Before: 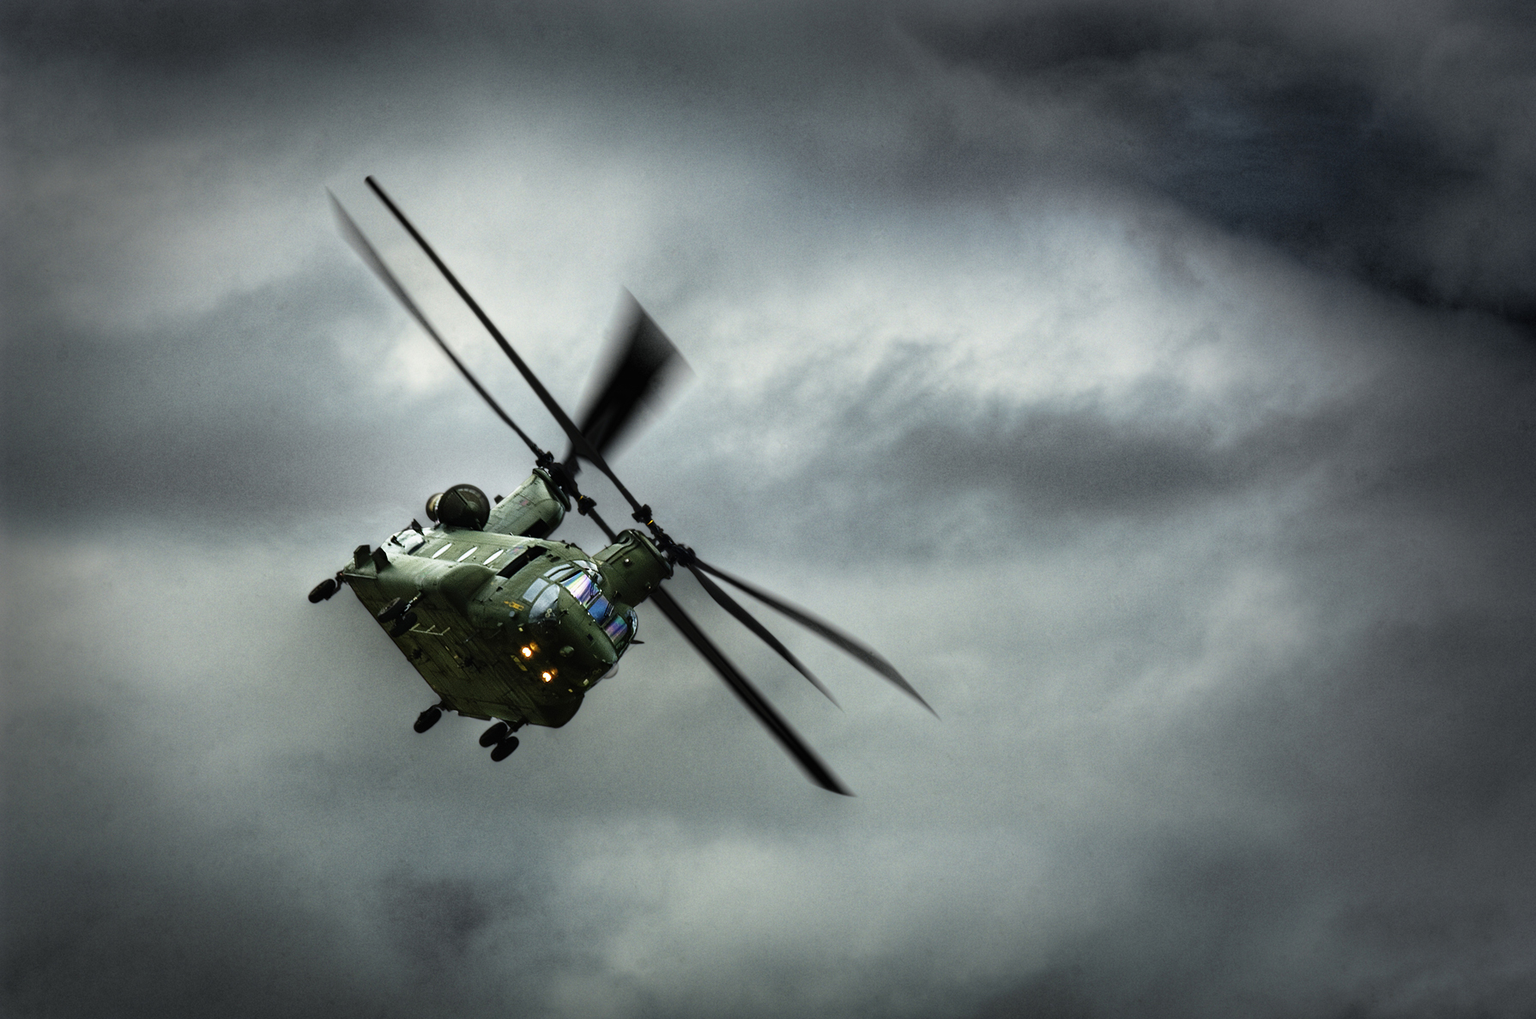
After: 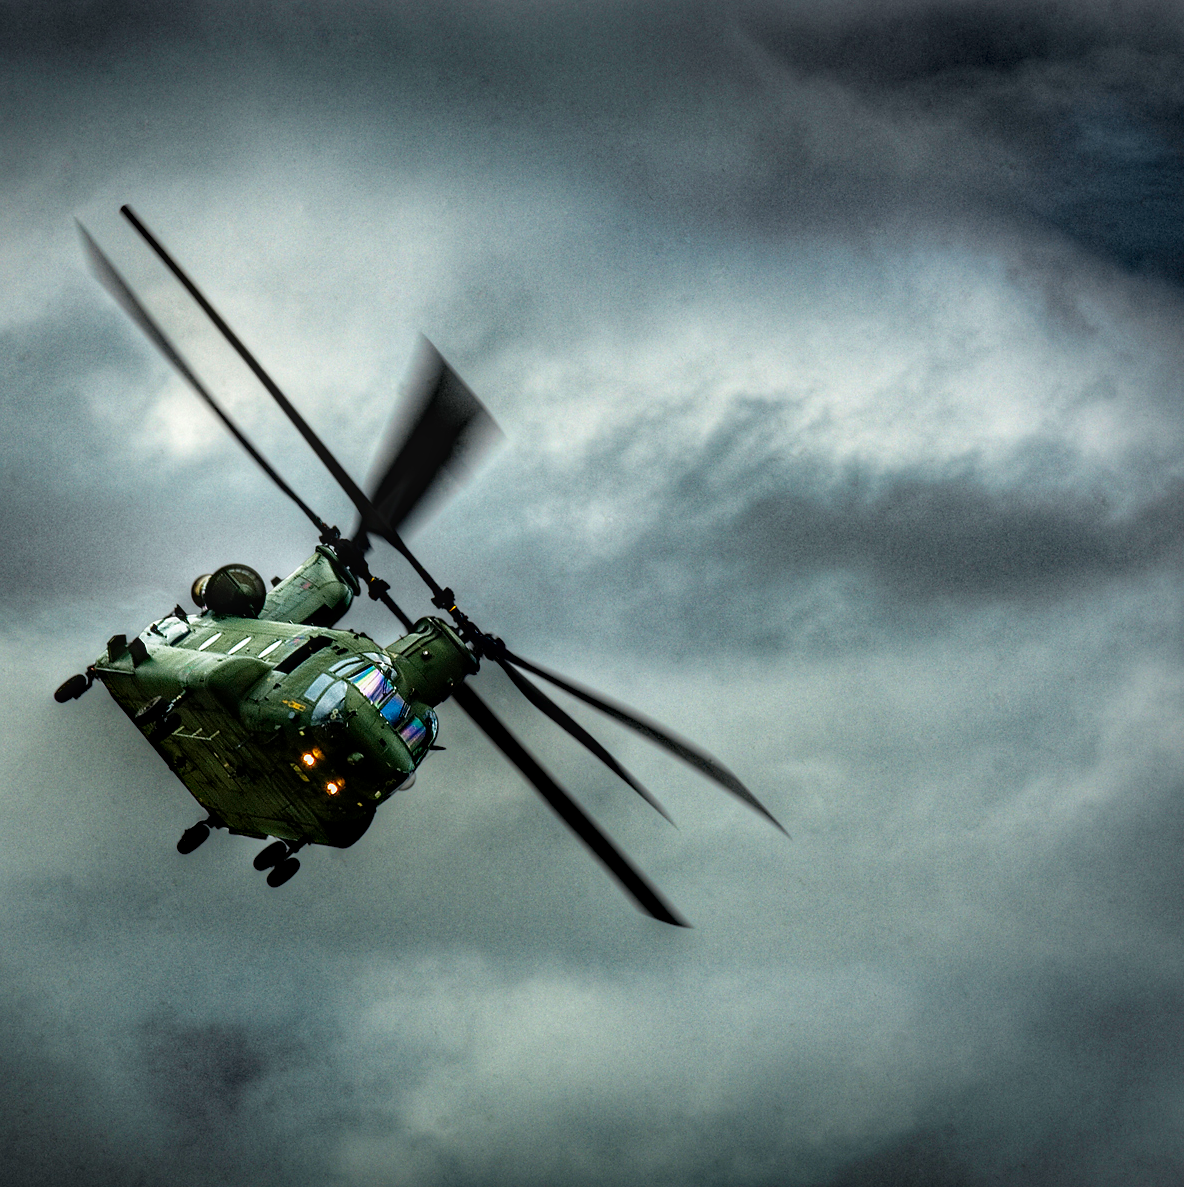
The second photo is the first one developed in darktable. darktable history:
crop: left 17.076%, right 16.38%
tone equalizer: on, module defaults
shadows and highlights: shadows 33.02, highlights -47.17, compress 49.81%, soften with gaussian
contrast brightness saturation: contrast 0.036, saturation 0.162
haze removal: on, module defaults
local contrast: on, module defaults
sharpen: radius 0.995, threshold 1.135
